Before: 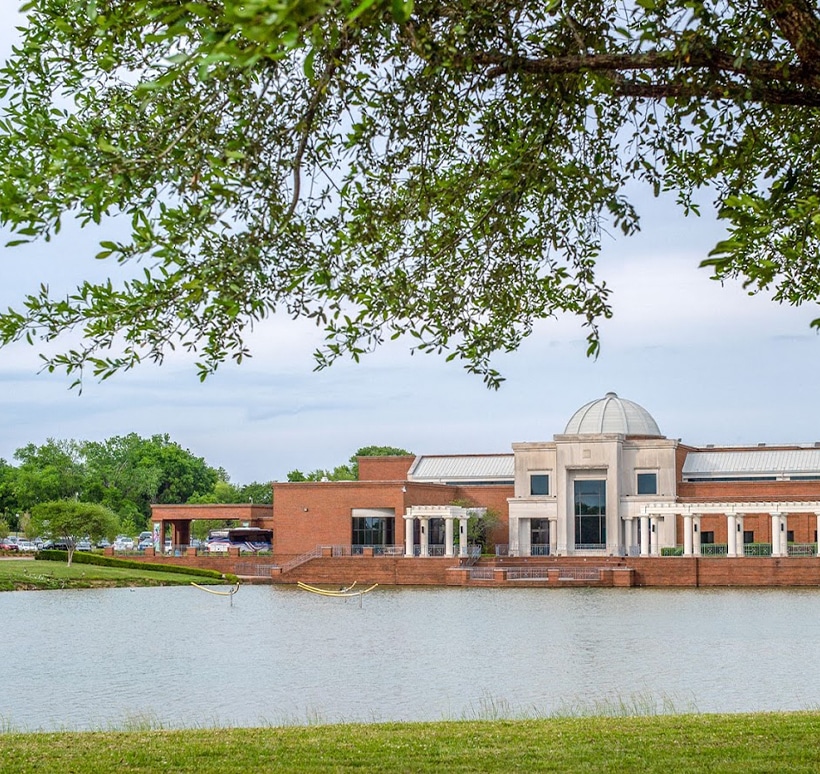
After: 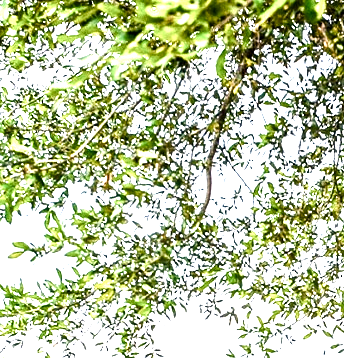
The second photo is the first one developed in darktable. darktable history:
exposure: black level correction 0, exposure 1 EV, compensate exposure bias true, compensate highlight preservation false
crop and rotate: left 10.817%, top 0.062%, right 47.194%, bottom 53.626%
tone equalizer: -8 EV -0.417 EV, -7 EV -0.389 EV, -6 EV -0.333 EV, -5 EV -0.222 EV, -3 EV 0.222 EV, -2 EV 0.333 EV, -1 EV 0.389 EV, +0 EV 0.417 EV, edges refinement/feathering 500, mask exposure compensation -1.57 EV, preserve details no
color zones: curves: ch0 [(0.018, 0.548) (0.224, 0.64) (0.425, 0.447) (0.675, 0.575) (0.732, 0.579)]; ch1 [(0.066, 0.487) (0.25, 0.5) (0.404, 0.43) (0.75, 0.421) (0.956, 0.421)]; ch2 [(0.044, 0.561) (0.215, 0.465) (0.399, 0.544) (0.465, 0.548) (0.614, 0.447) (0.724, 0.43) (0.882, 0.623) (0.956, 0.632)]
color balance rgb: shadows lift › chroma 2.79%, shadows lift › hue 190.66°, power › hue 171.85°, highlights gain › chroma 2.16%, highlights gain › hue 75.26°, global offset › luminance -0.51%, perceptual saturation grading › highlights -33.8%, perceptual saturation grading › mid-tones 14.98%, perceptual saturation grading › shadows 48.43%, perceptual brilliance grading › highlights 15.68%, perceptual brilliance grading › mid-tones 6.62%, perceptual brilliance grading › shadows -14.98%, global vibrance 11.32%, contrast 5.05%
